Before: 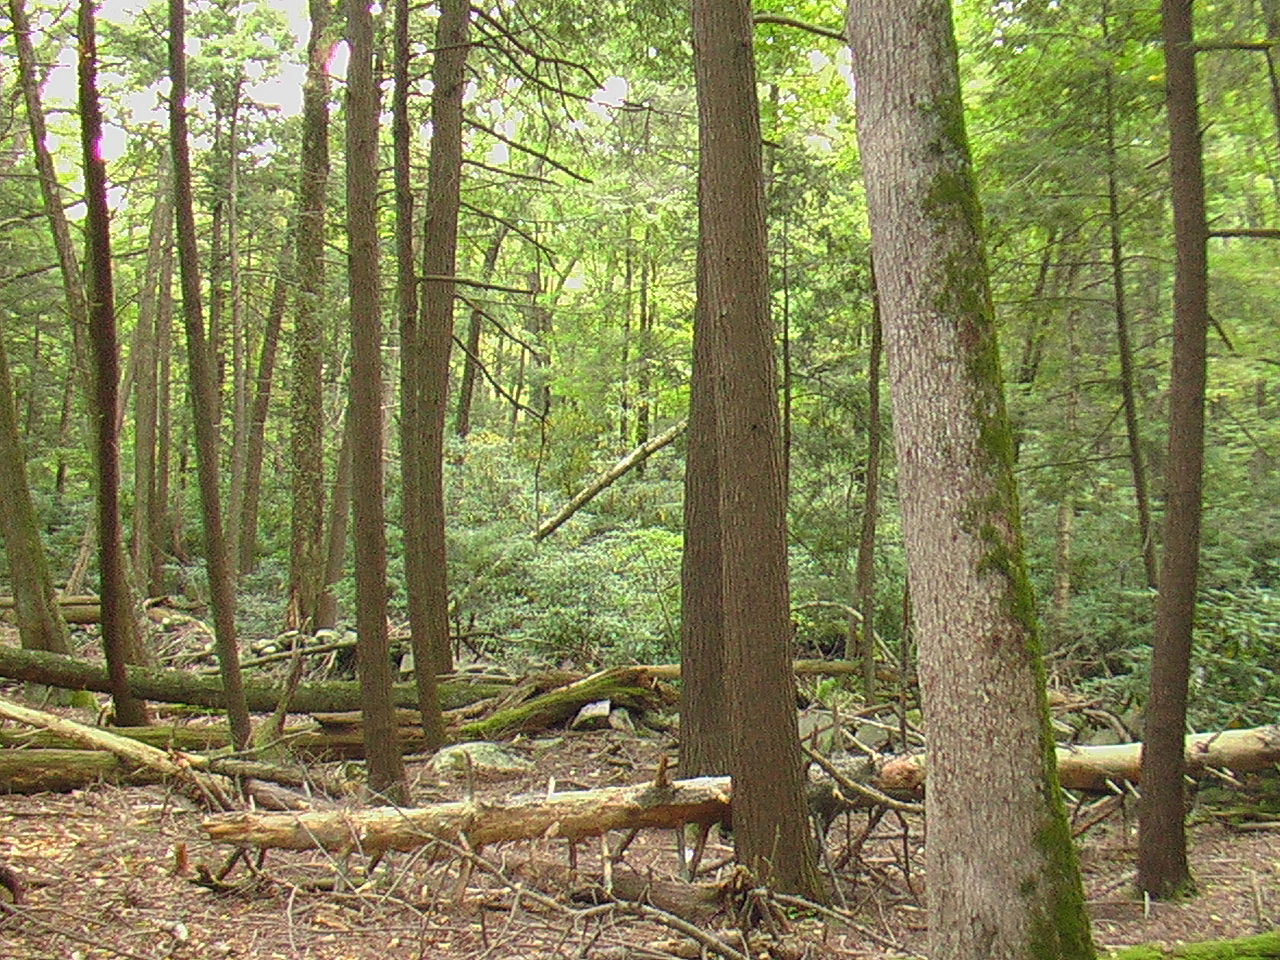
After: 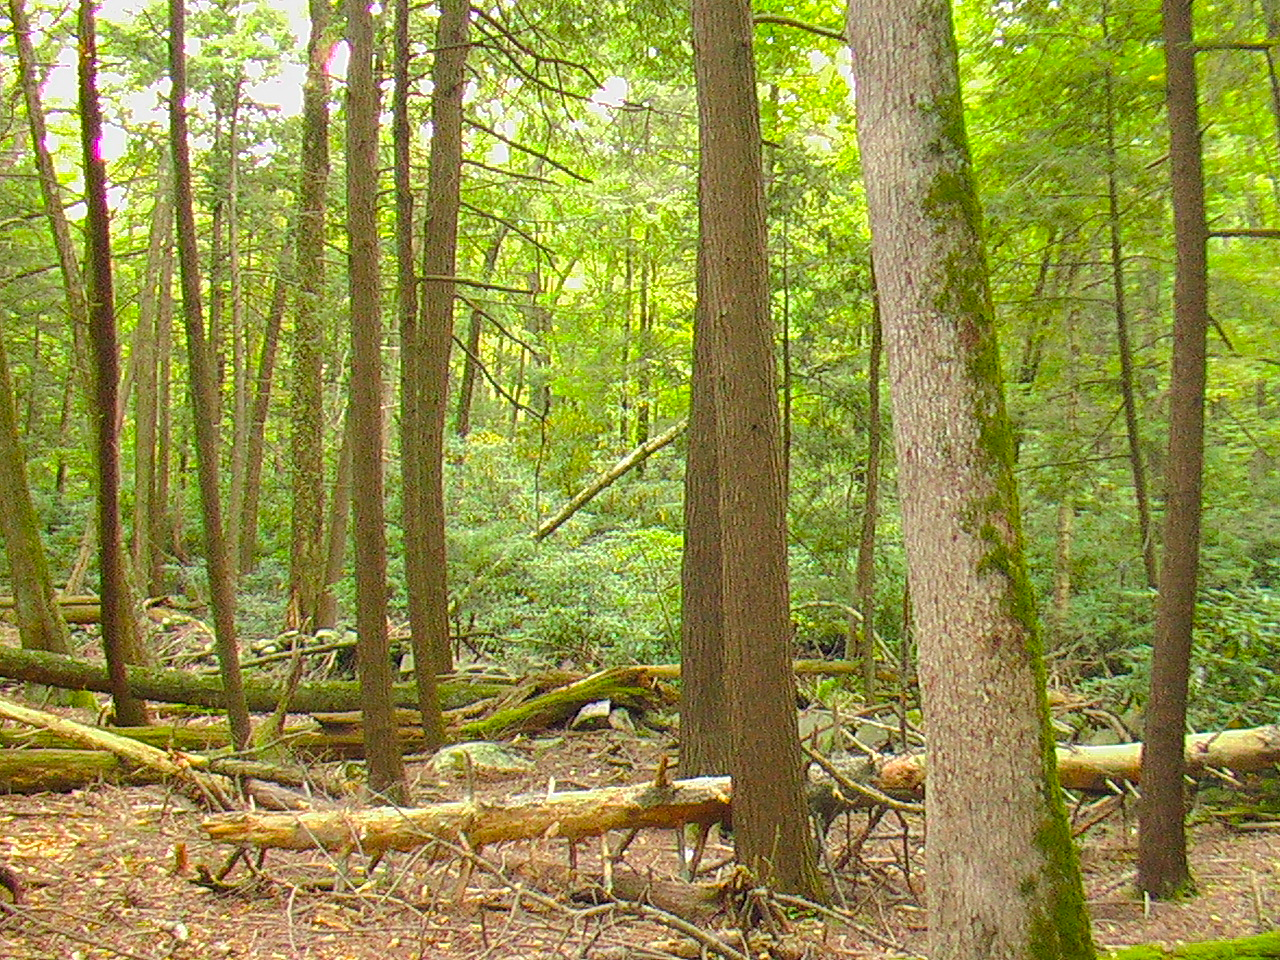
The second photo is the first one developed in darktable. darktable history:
exposure: black level correction 0.001, exposure 0.14 EV, compensate highlight preservation false
color balance rgb: perceptual saturation grading › global saturation 25%, perceptual brilliance grading › mid-tones 10%, perceptual brilliance grading › shadows 15%, global vibrance 20%
